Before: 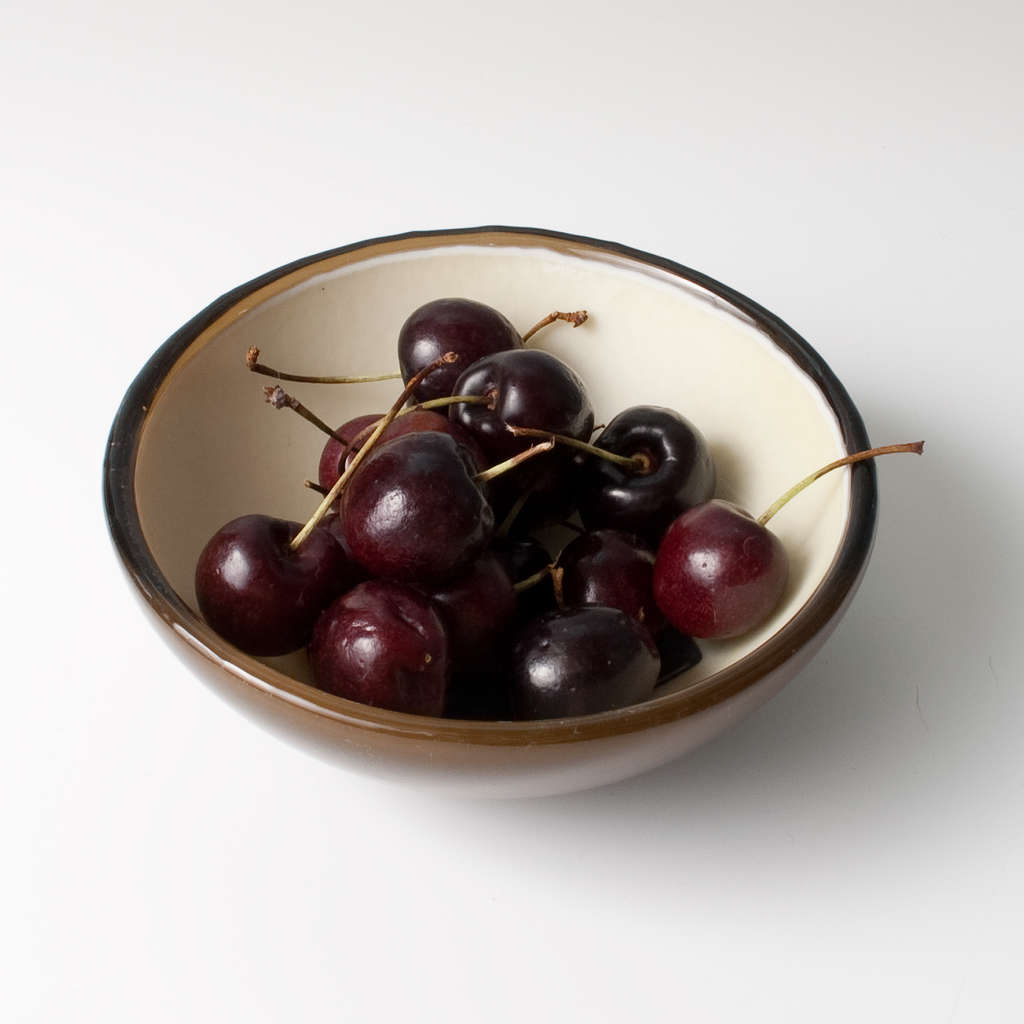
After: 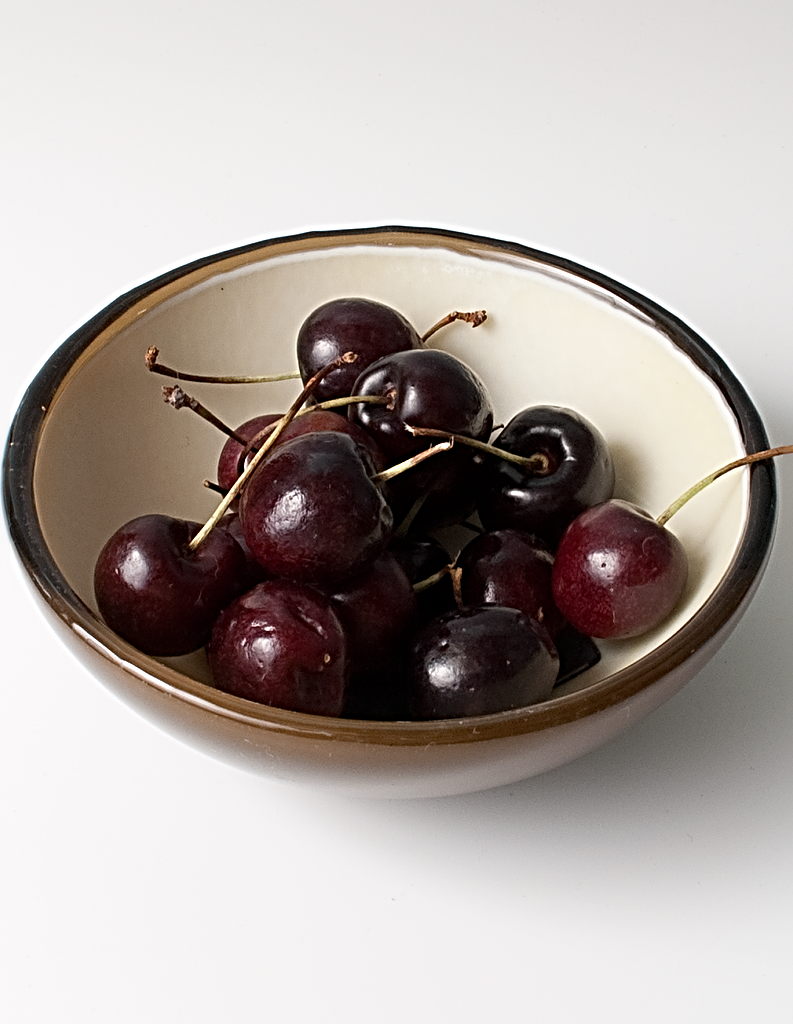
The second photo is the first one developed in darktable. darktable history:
crop: left 9.88%, right 12.664%
sharpen: radius 3.69, amount 0.928
